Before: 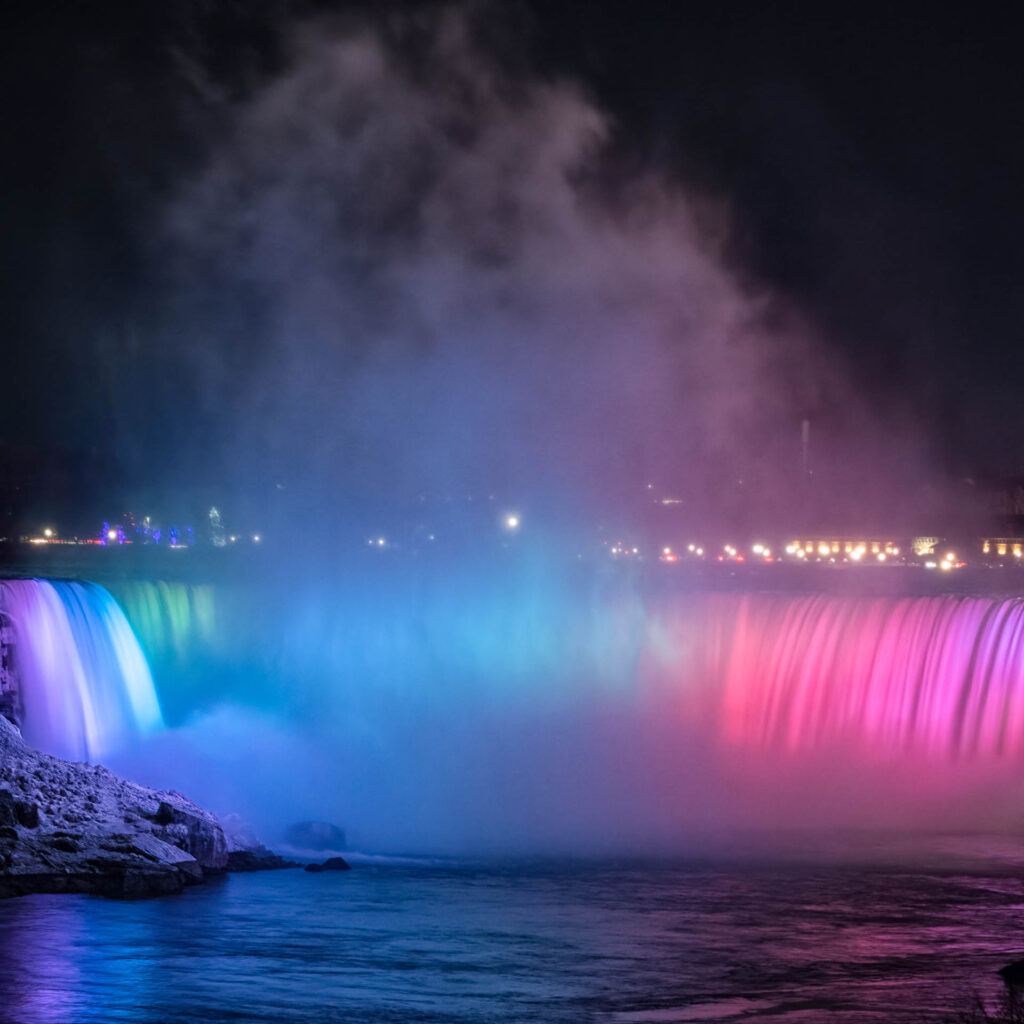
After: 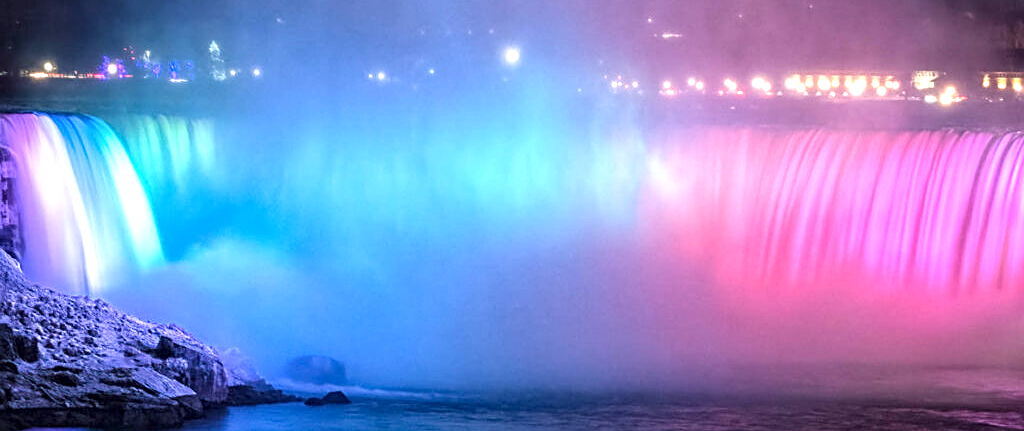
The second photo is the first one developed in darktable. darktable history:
crop: top 45.572%, bottom 12.289%
exposure: black level correction 0, exposure 1.016 EV, compensate highlight preservation false
local contrast: highlights 105%, shadows 103%, detail 119%, midtone range 0.2
contrast equalizer: y [[0.528 ×6], [0.514 ×6], [0.362 ×6], [0 ×6], [0 ×6]], mix 0.135
sharpen: on, module defaults
